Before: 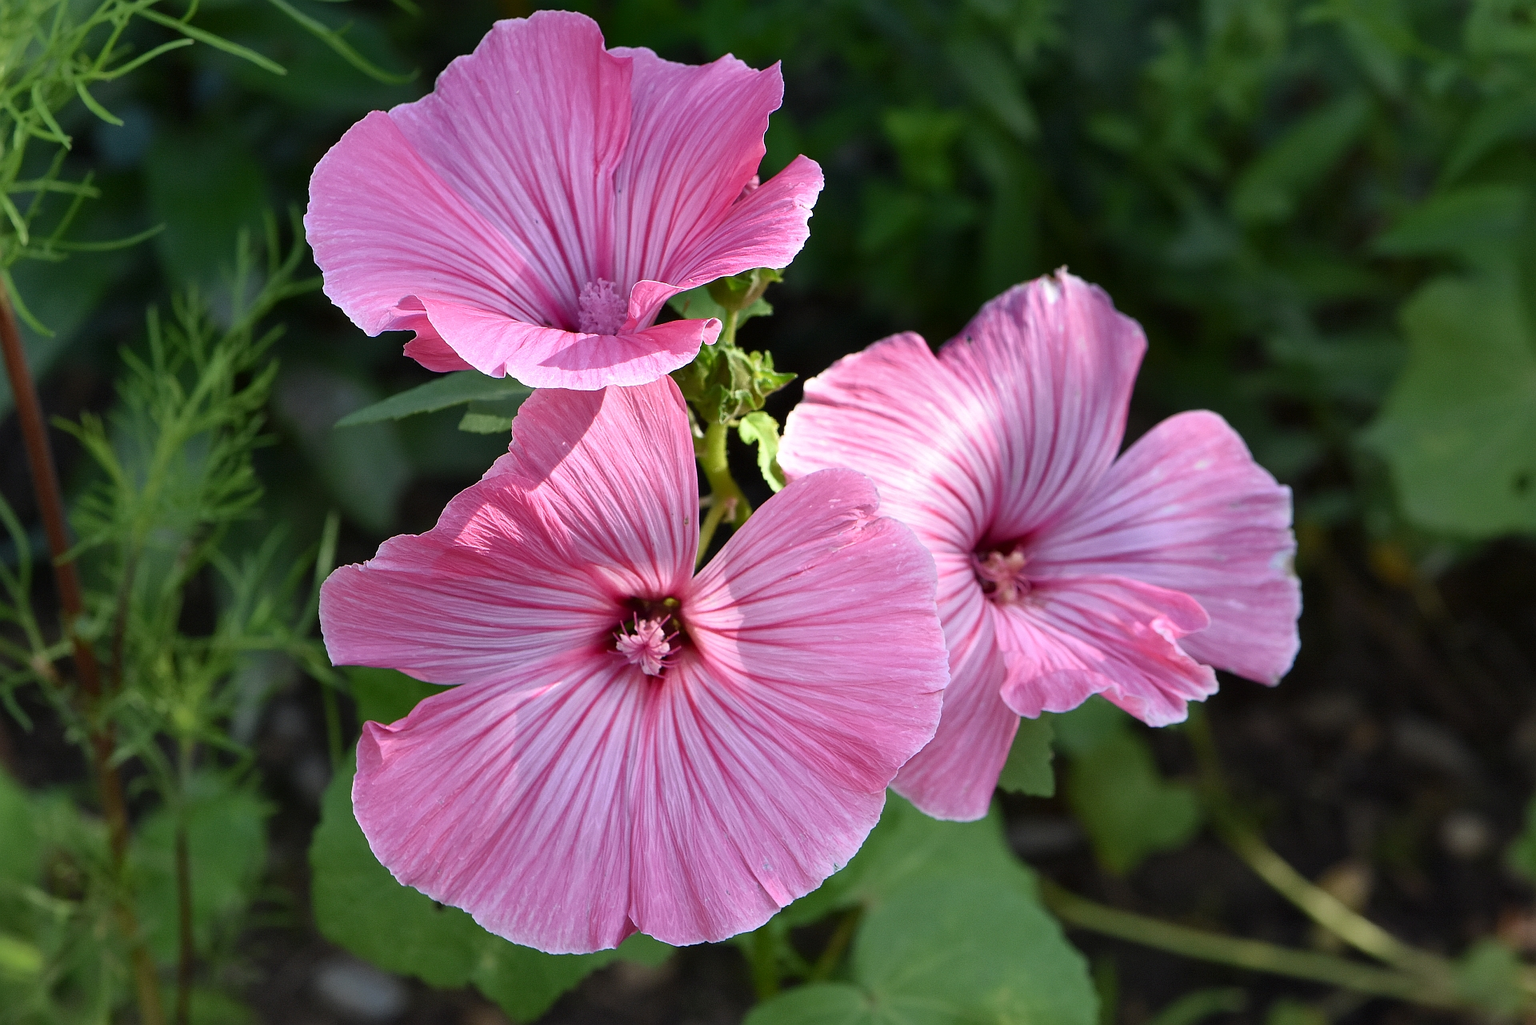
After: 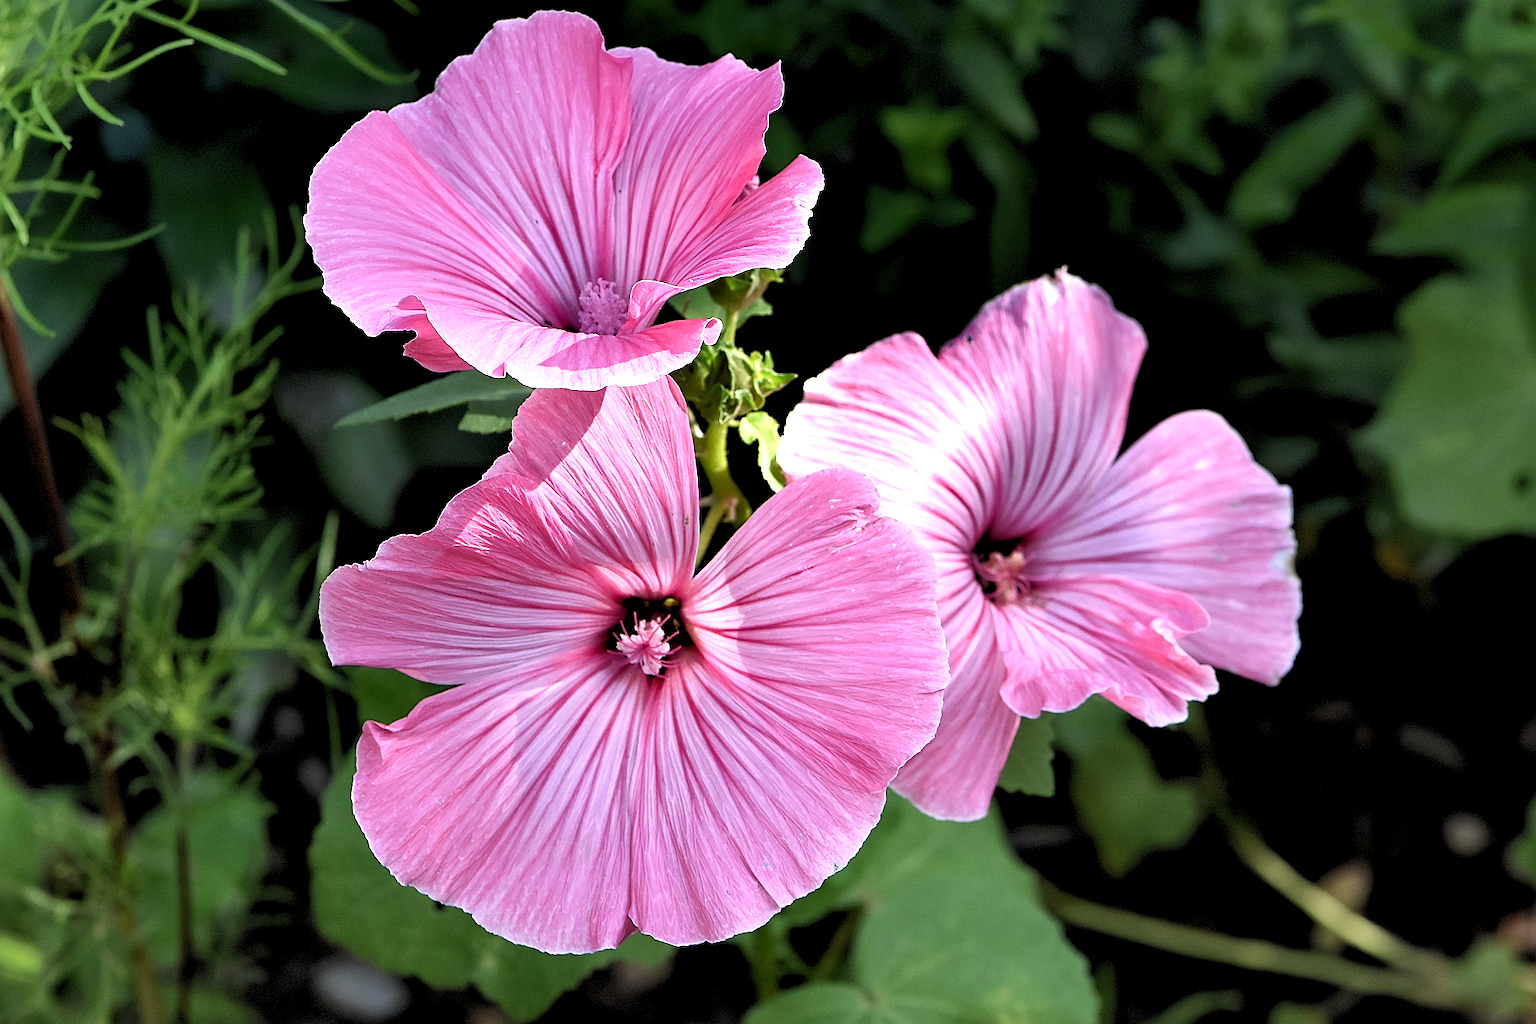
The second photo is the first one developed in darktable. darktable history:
sharpen: radius 1.864, amount 0.398, threshold 1.271
shadows and highlights: shadows 12, white point adjustment 1.2, soften with gaussian
tone equalizer: -8 EV -0.417 EV, -7 EV -0.389 EV, -6 EV -0.333 EV, -5 EV -0.222 EV, -3 EV 0.222 EV, -2 EV 0.333 EV, -1 EV 0.389 EV, +0 EV 0.417 EV, edges refinement/feathering 500, mask exposure compensation -1.57 EV, preserve details no
rgb levels: levels [[0.013, 0.434, 0.89], [0, 0.5, 1], [0, 0.5, 1]]
